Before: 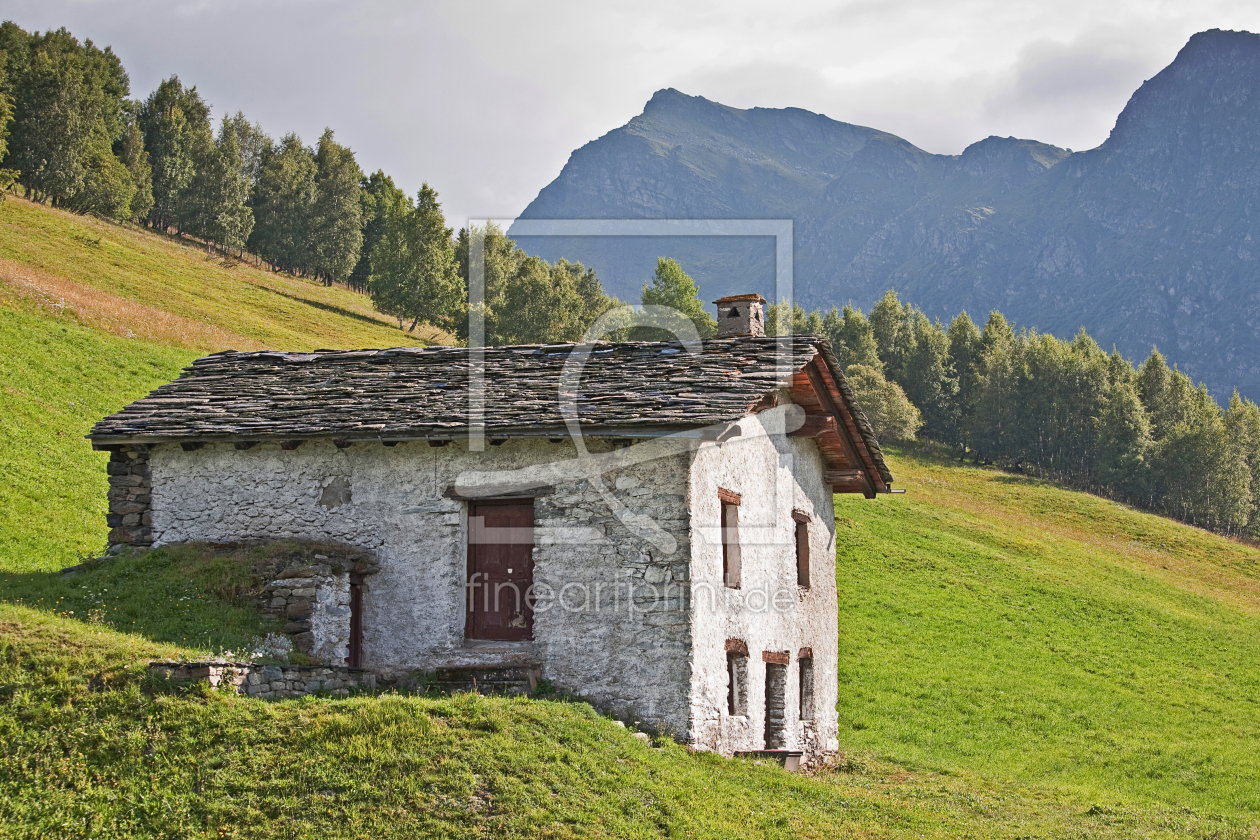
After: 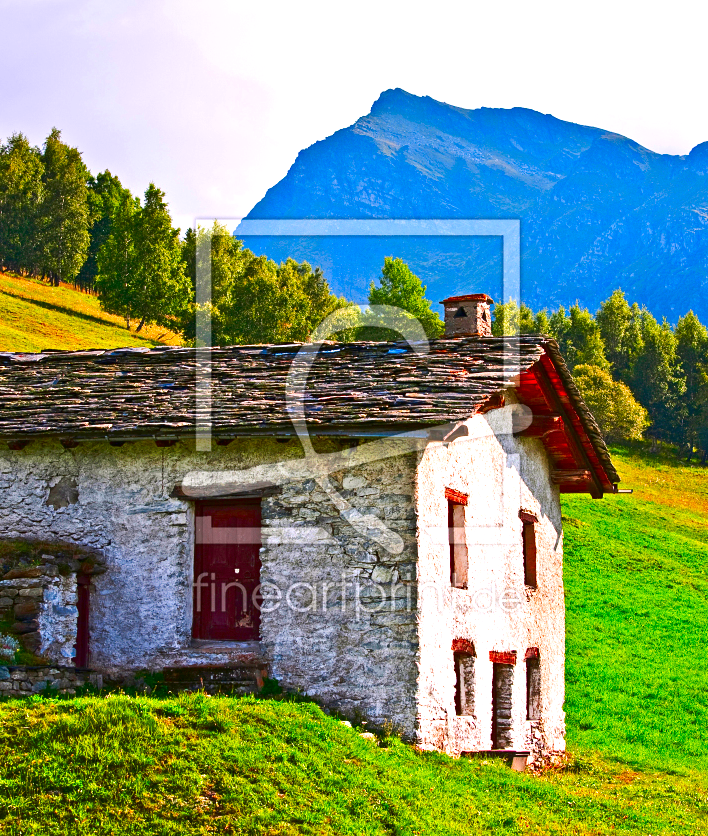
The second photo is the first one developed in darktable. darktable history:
exposure: exposure 0.6 EV, compensate highlight preservation false
crop: left 21.674%, right 22.086%
contrast brightness saturation: contrast 0.13, brightness -0.24, saturation 0.14
sharpen: radius 2.883, amount 0.868, threshold 47.523
color correction: highlights a* 1.59, highlights b* -1.7, saturation 2.48
